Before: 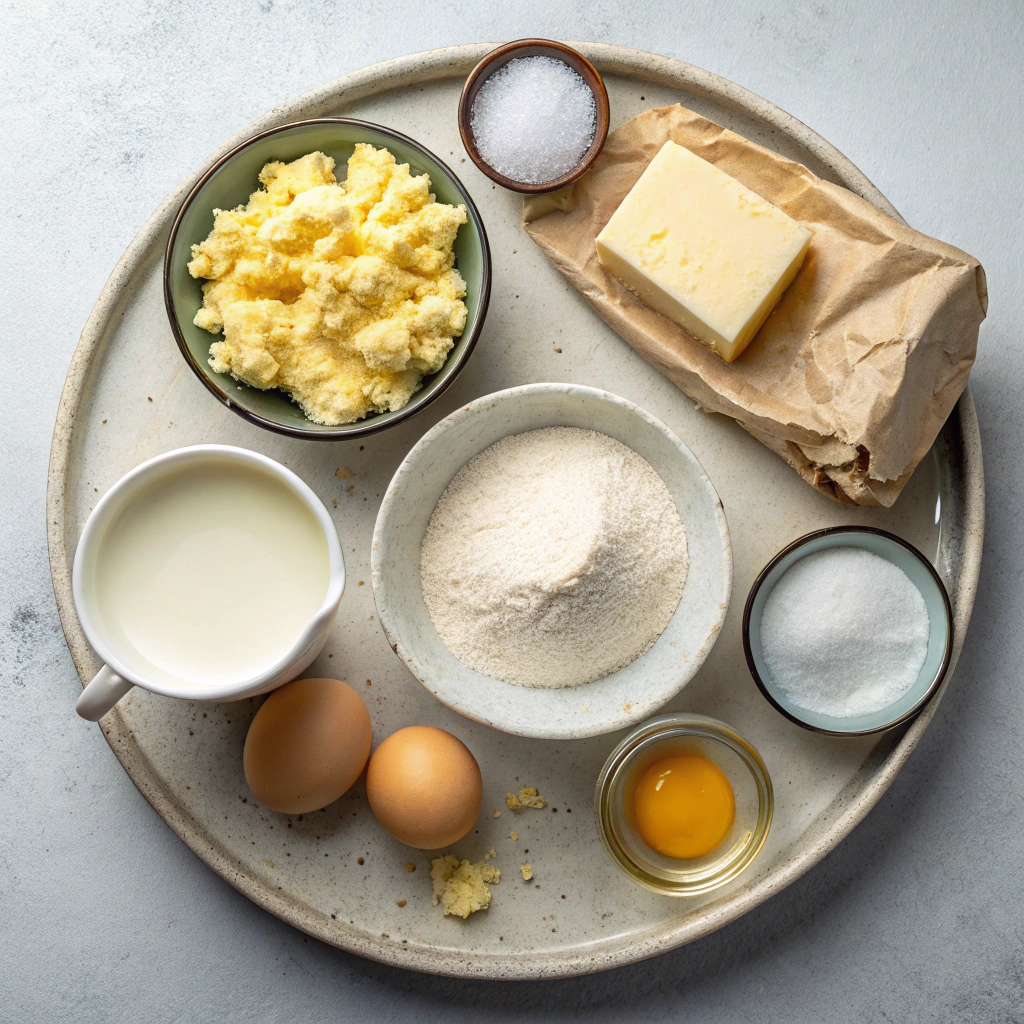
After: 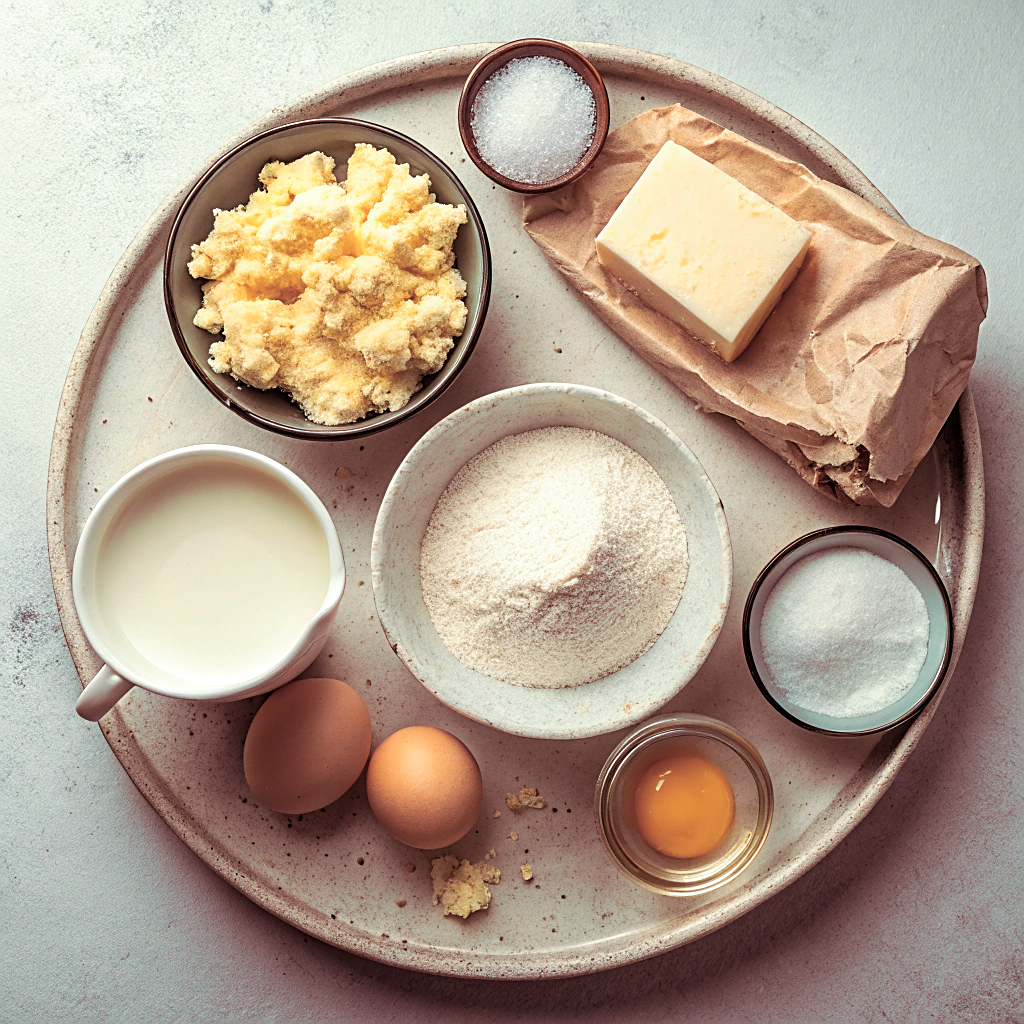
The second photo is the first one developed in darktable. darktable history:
white balance: red 1.138, green 0.996, blue 0.812
split-toning: on, module defaults
sharpen: on, module defaults
color correction: highlights a* -9.35, highlights b* -23.15
